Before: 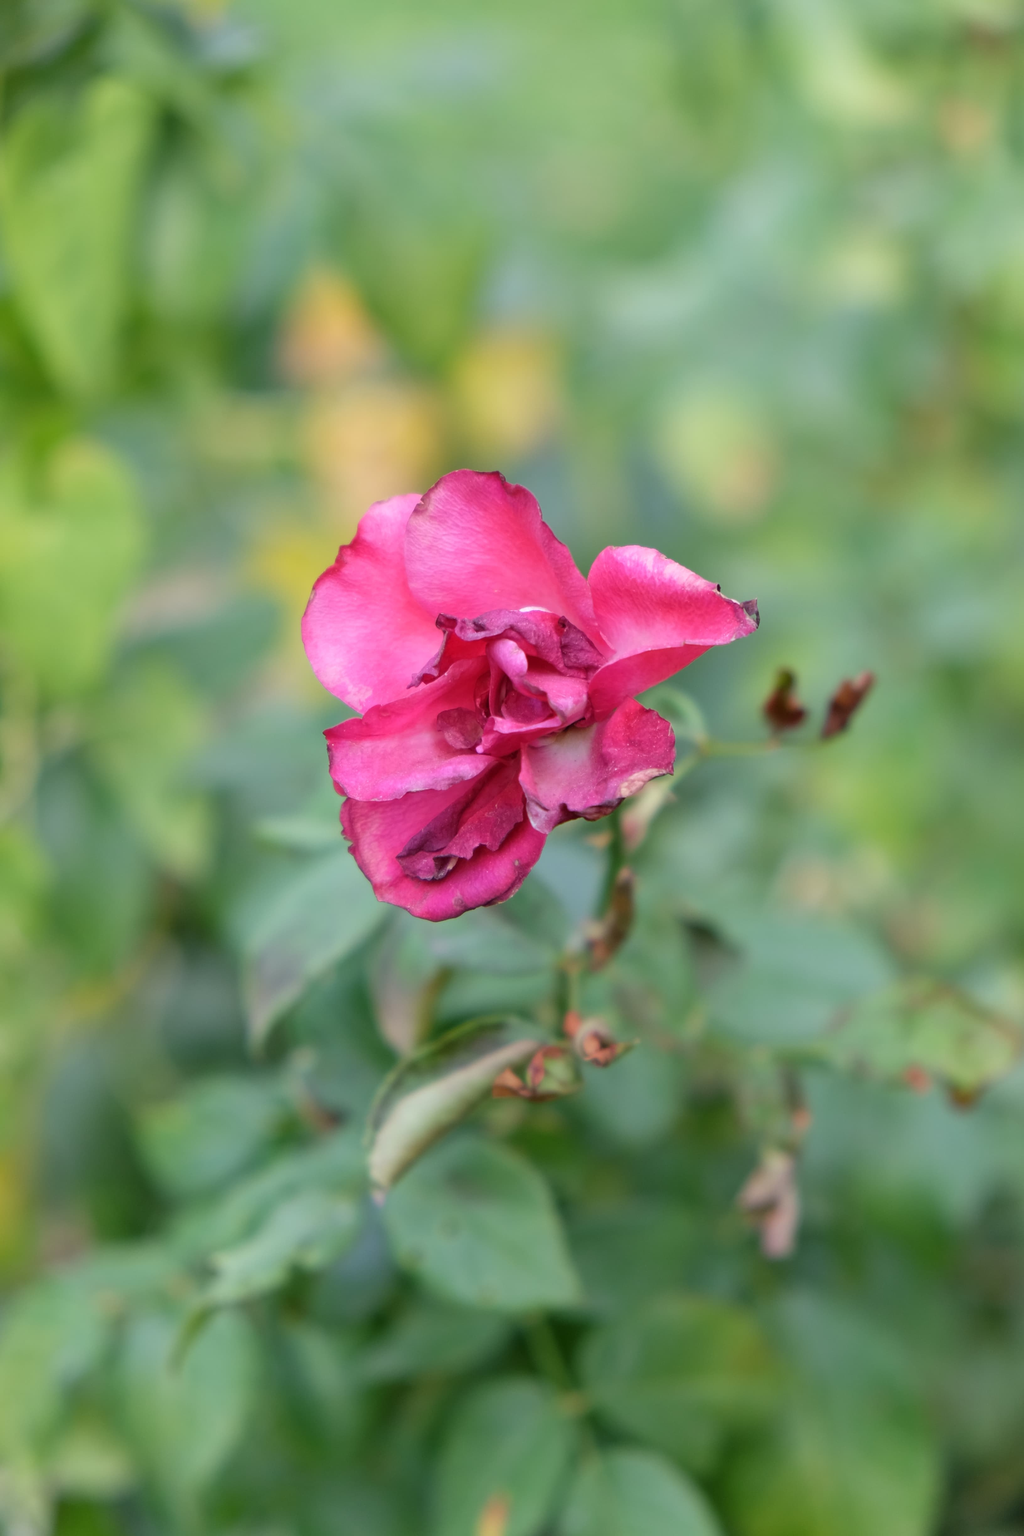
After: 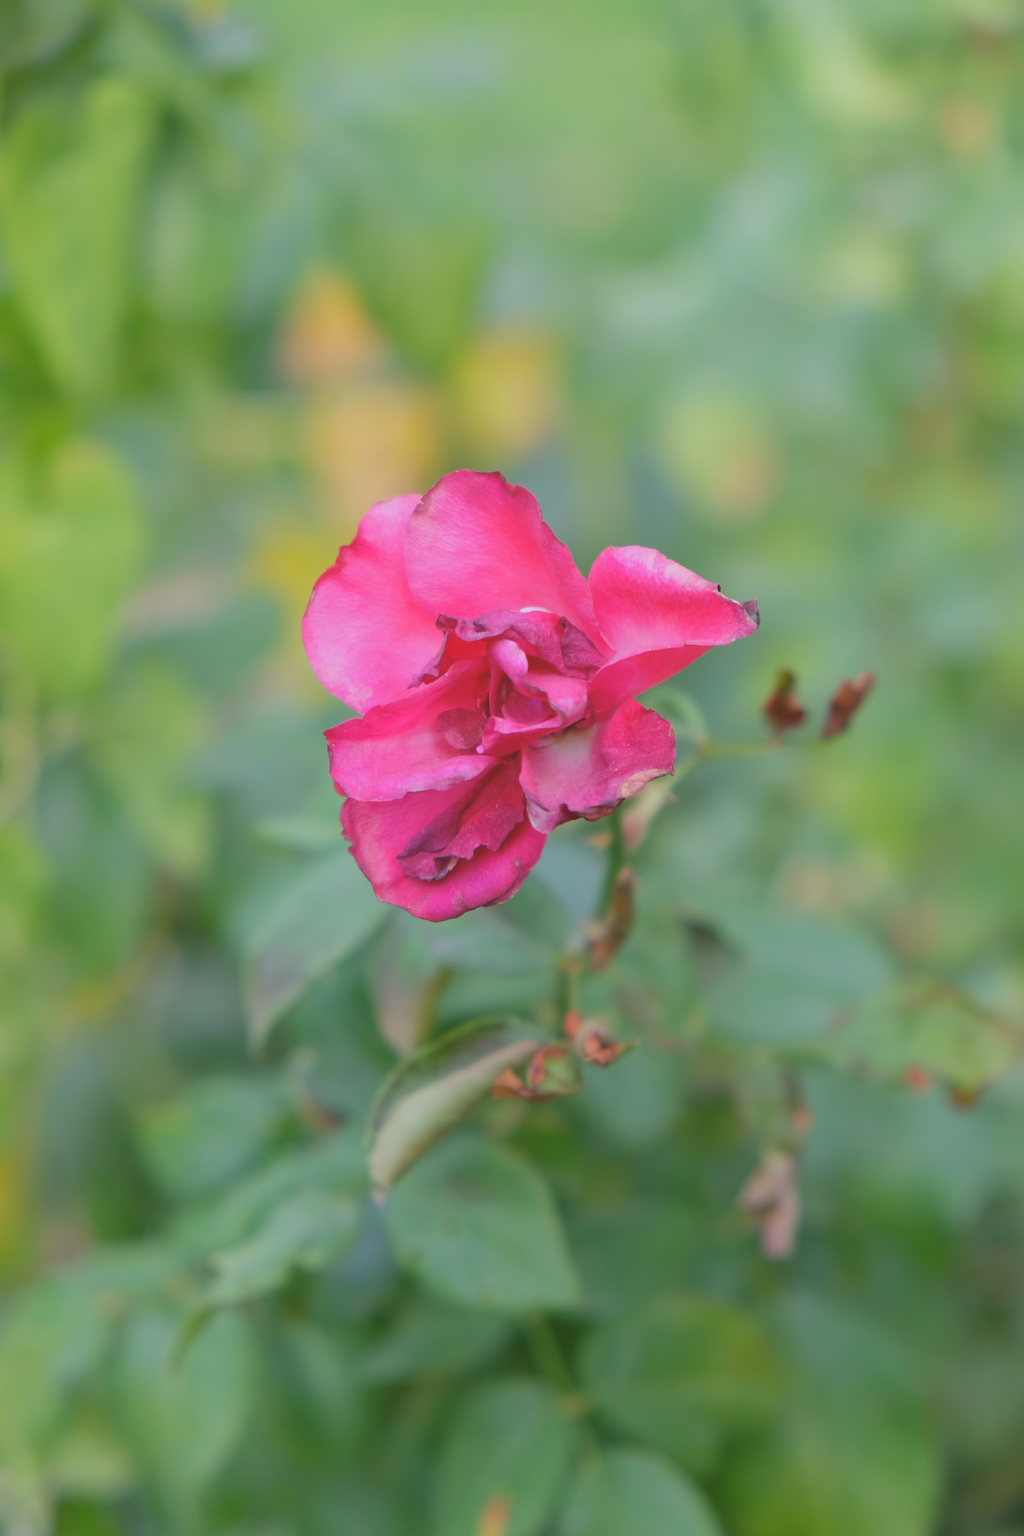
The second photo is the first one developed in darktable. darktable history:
exposure: exposure -0.024 EV, compensate highlight preservation false
local contrast: detail 69%
